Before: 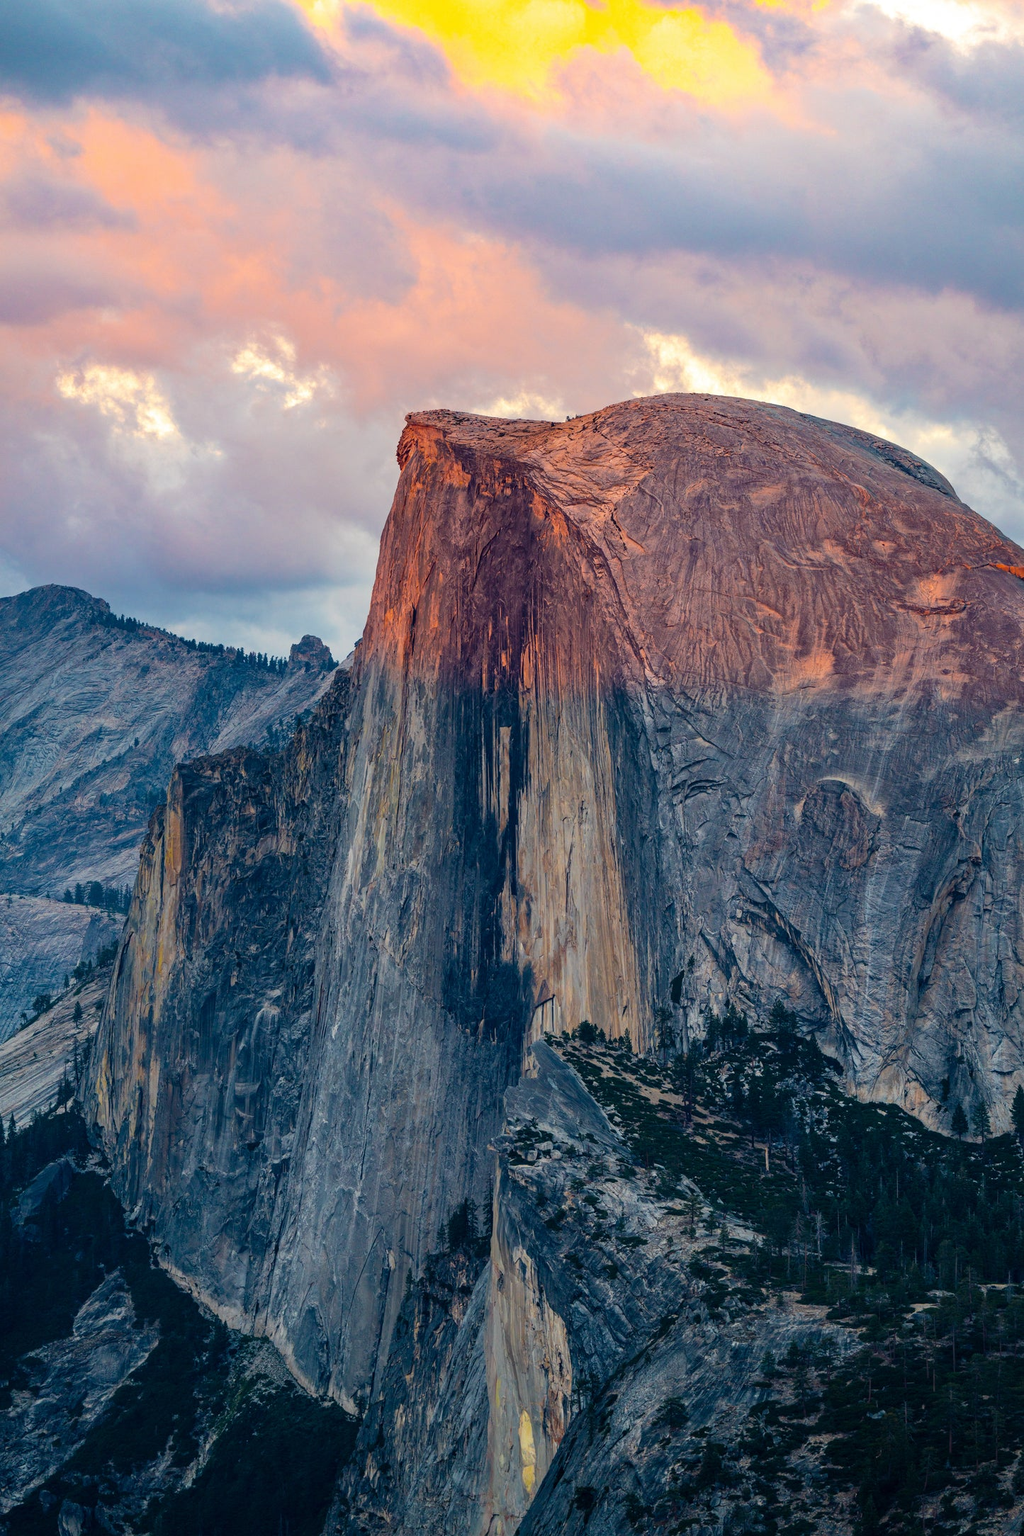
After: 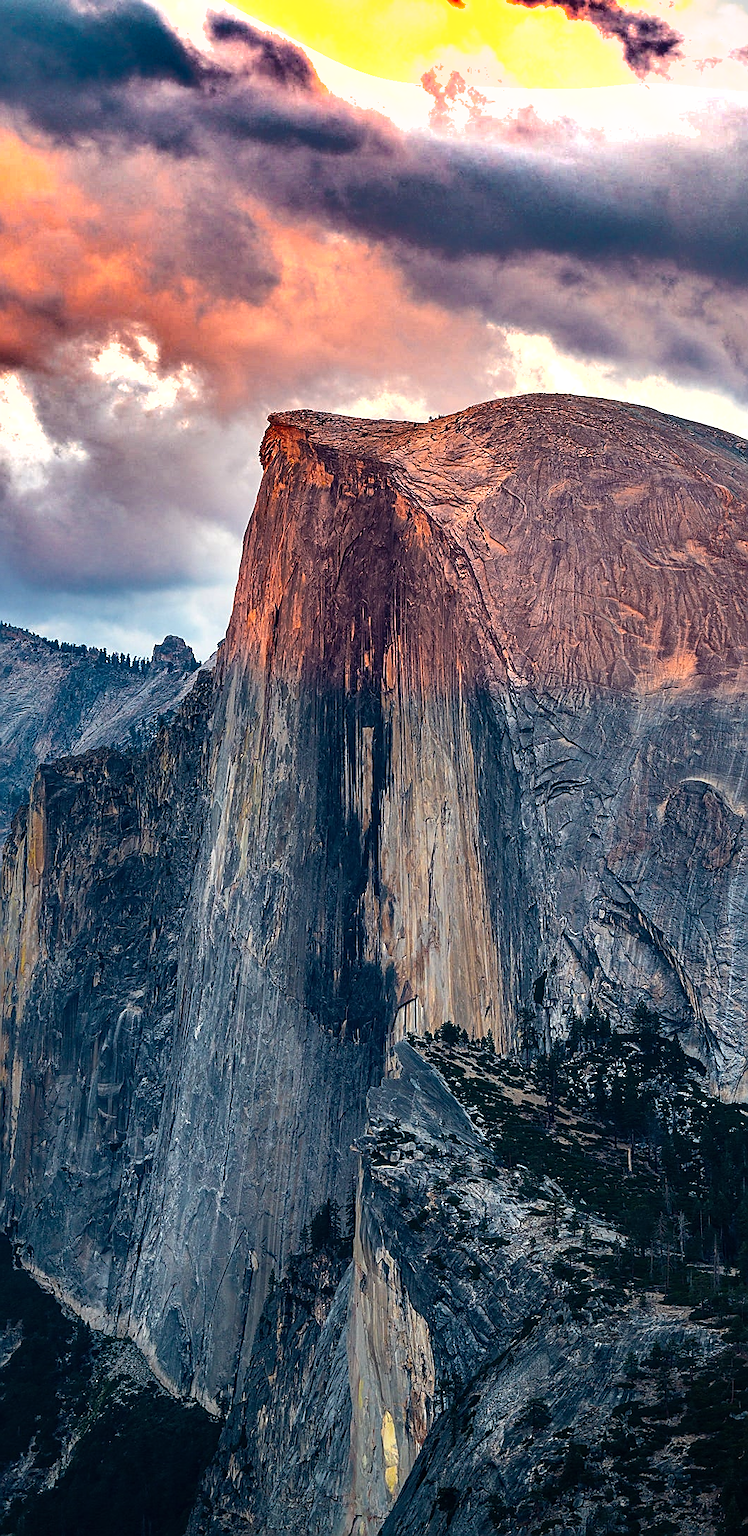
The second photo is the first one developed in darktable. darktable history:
shadows and highlights: shadows 21.03, highlights -82.9, soften with gaussian
sharpen: radius 1.395, amount 1.235, threshold 0.835
tone equalizer: -8 EV -0.767 EV, -7 EV -0.699 EV, -6 EV -0.633 EV, -5 EV -0.408 EV, -3 EV 0.379 EV, -2 EV 0.6 EV, -1 EV 0.689 EV, +0 EV 0.741 EV, edges refinement/feathering 500, mask exposure compensation -1.57 EV, preserve details guided filter
crop: left 13.472%, right 13.416%
